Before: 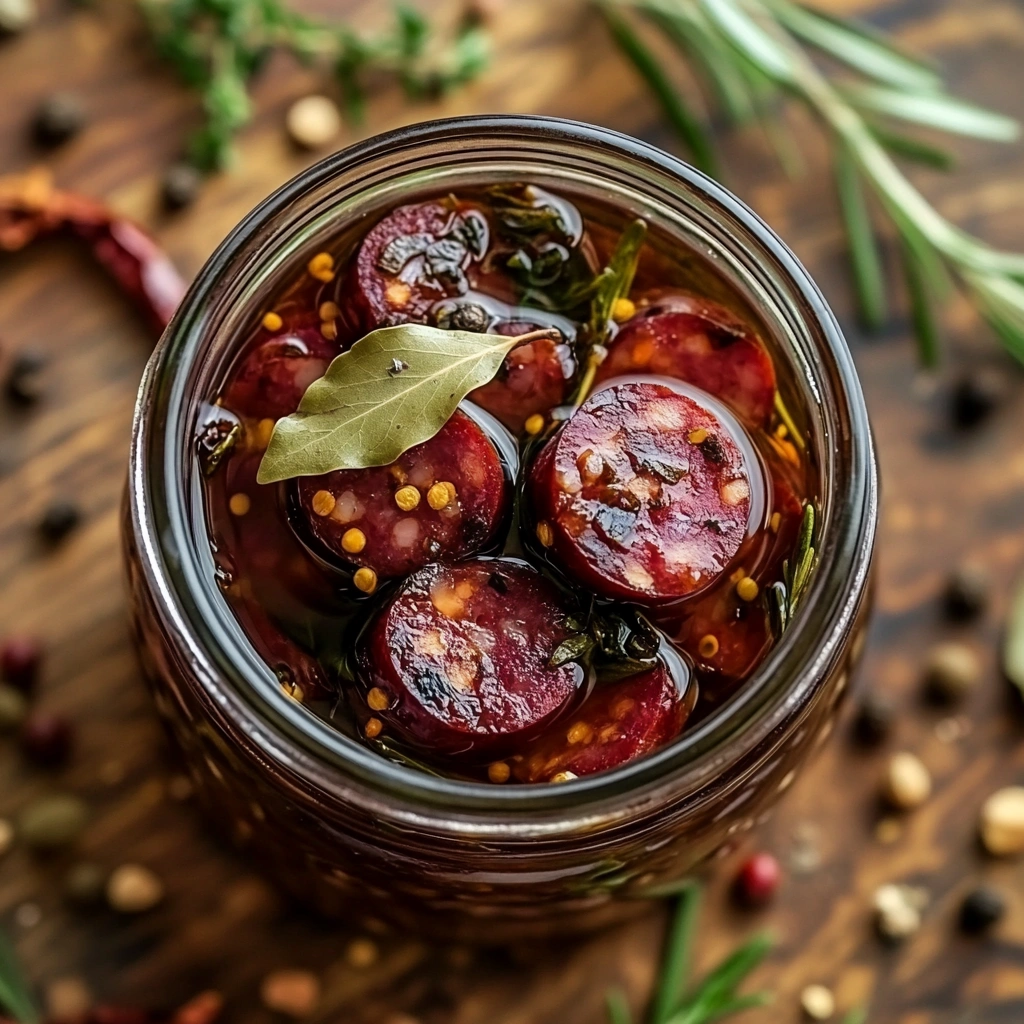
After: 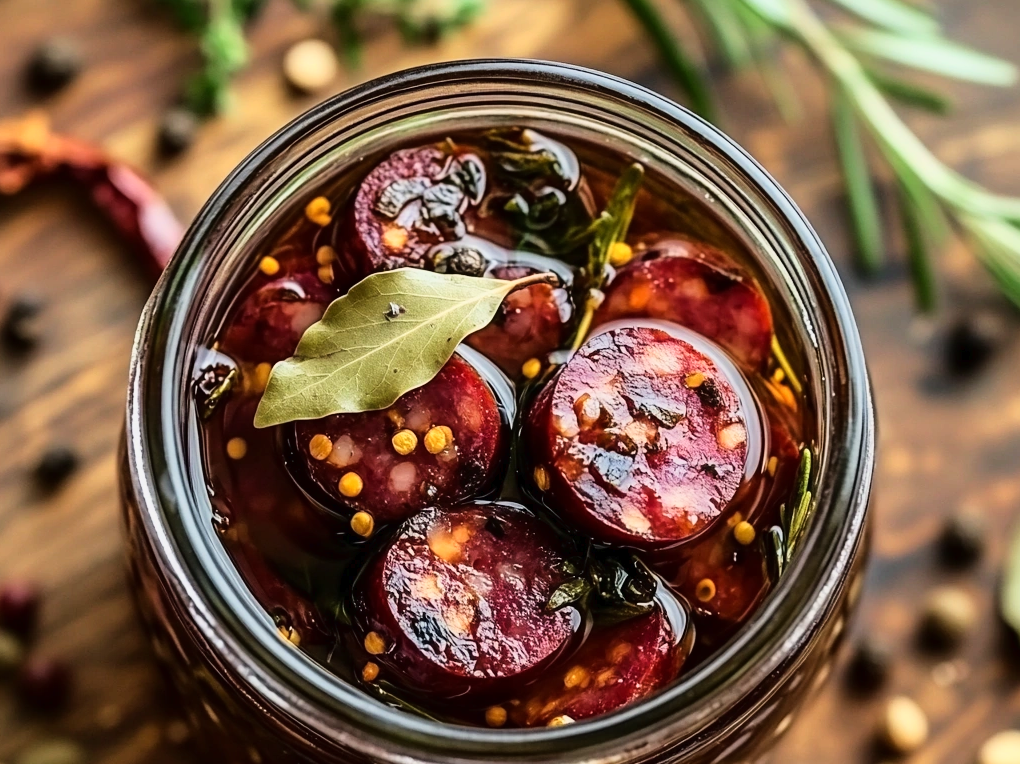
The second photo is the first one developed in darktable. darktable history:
crop: left 0.351%, top 5.482%, bottom 19.902%
tone curve: curves: ch0 [(0, 0.005) (0.103, 0.081) (0.196, 0.197) (0.391, 0.469) (0.491, 0.585) (0.638, 0.751) (0.822, 0.886) (0.997, 0.959)]; ch1 [(0, 0) (0.172, 0.123) (0.324, 0.253) (0.396, 0.388) (0.474, 0.479) (0.499, 0.498) (0.529, 0.528) (0.579, 0.614) (0.633, 0.677) (0.812, 0.856) (1, 1)]; ch2 [(0, 0) (0.411, 0.424) (0.459, 0.478) (0.5, 0.501) (0.517, 0.526) (0.553, 0.583) (0.609, 0.646) (0.708, 0.768) (0.839, 0.916) (1, 1)]
